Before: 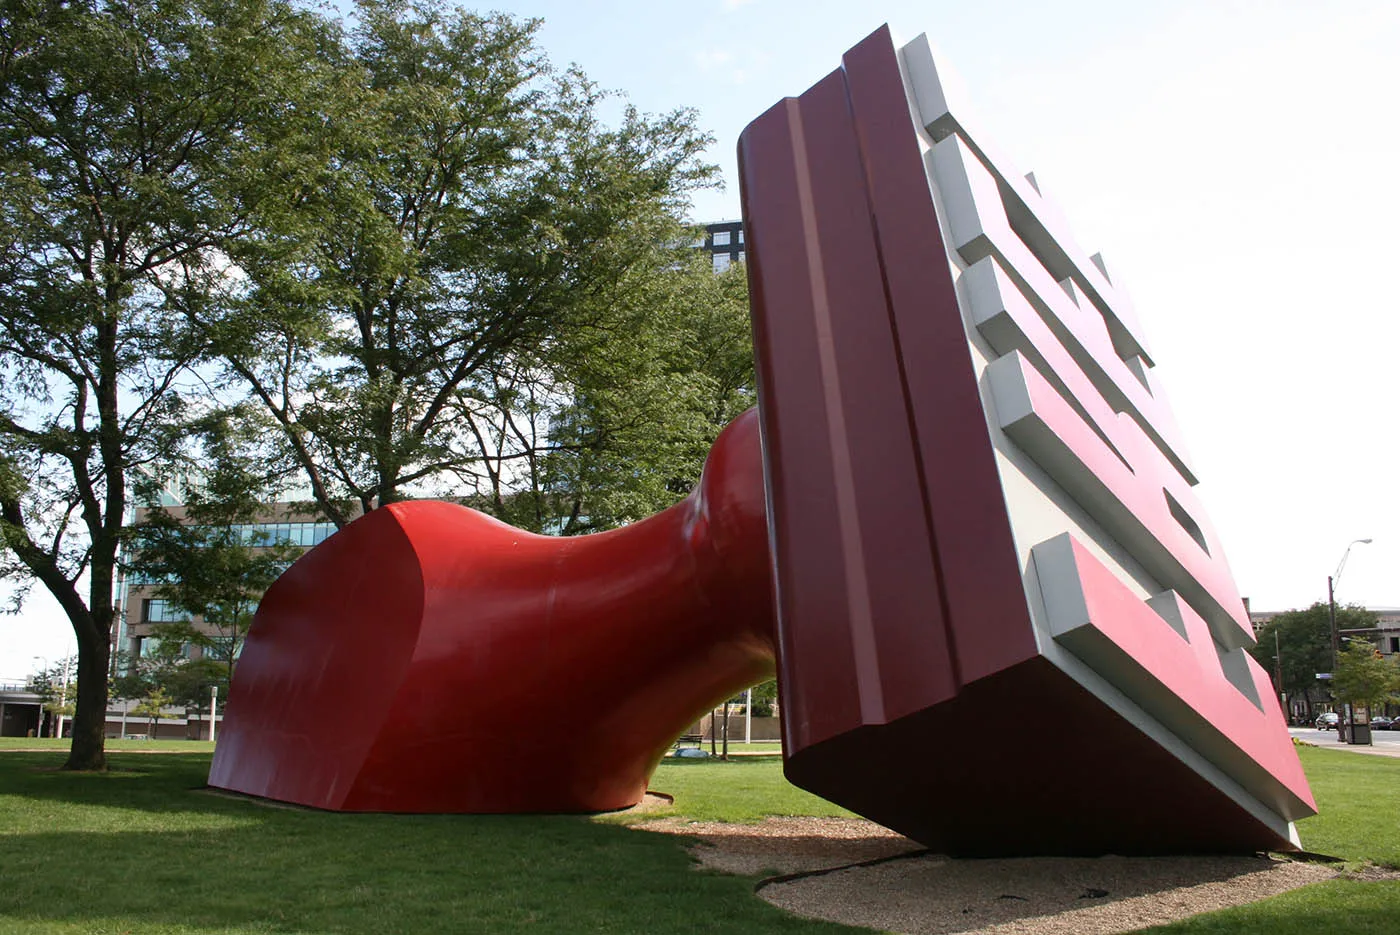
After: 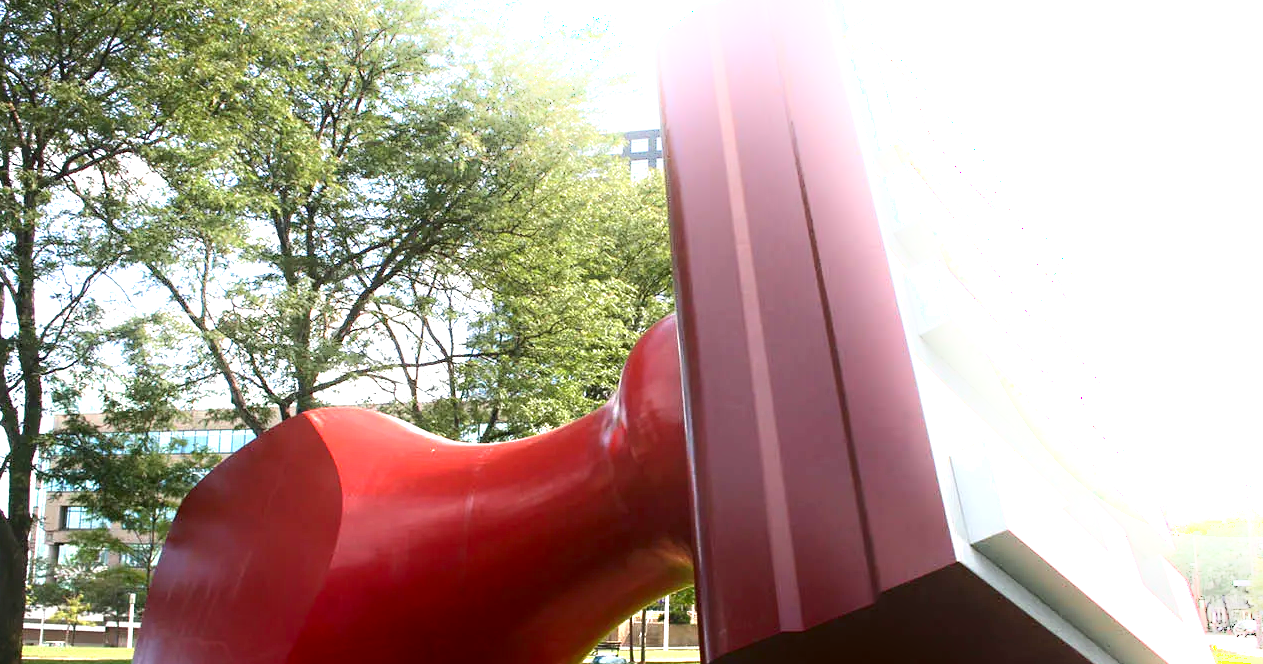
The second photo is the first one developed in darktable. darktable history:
shadows and highlights: shadows -89.48, highlights 88.09, soften with gaussian
exposure: black level correction 0, exposure 1.678 EV, compensate highlight preservation false
crop: left 5.903%, top 9.956%, right 3.826%, bottom 18.944%
